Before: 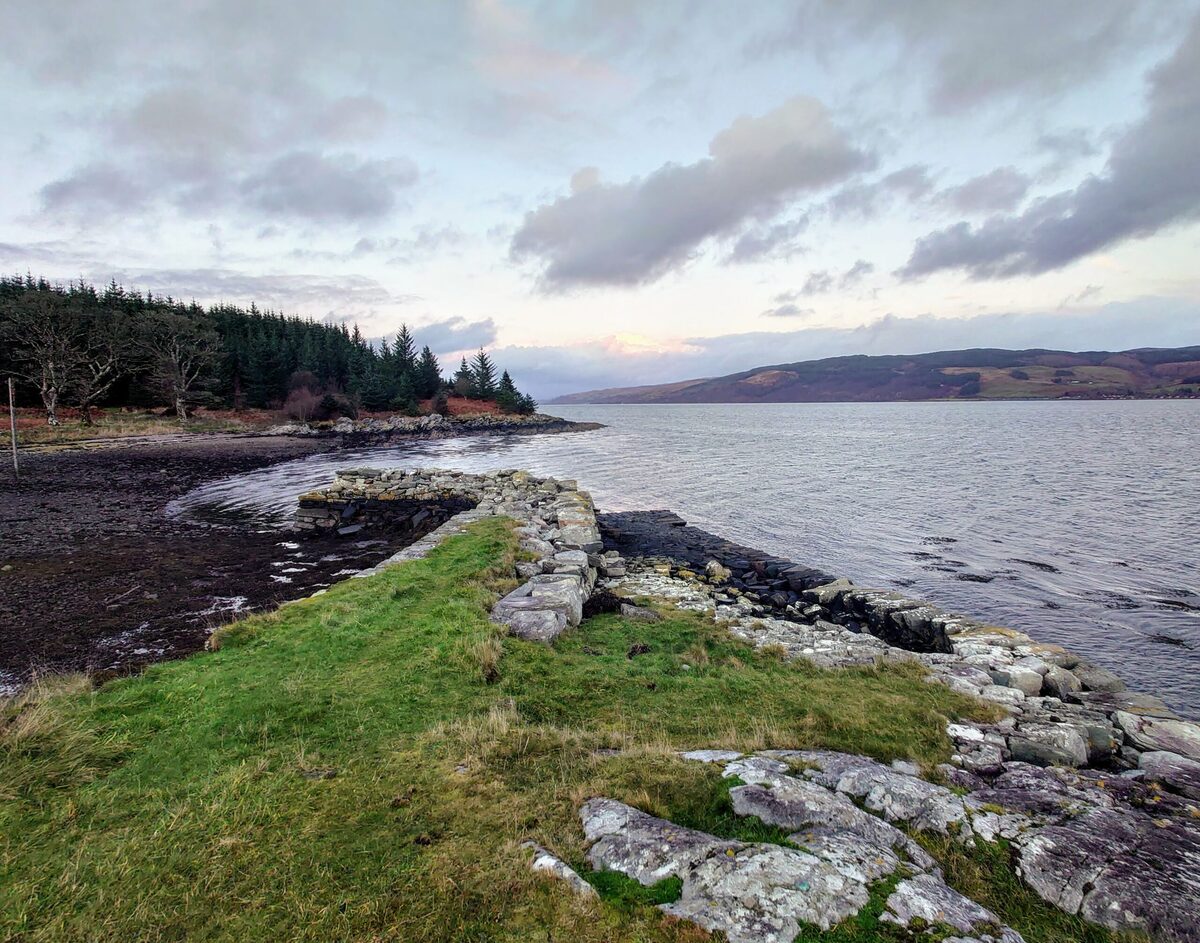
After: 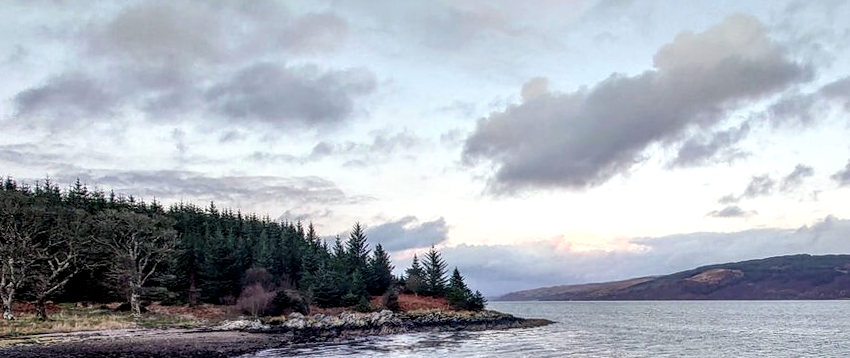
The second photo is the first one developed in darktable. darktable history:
rotate and perspective: rotation 0.215°, lens shift (vertical) -0.139, crop left 0.069, crop right 0.939, crop top 0.002, crop bottom 0.996
crop: left 0.579%, top 7.627%, right 23.167%, bottom 54.275%
local contrast: detail 154%
